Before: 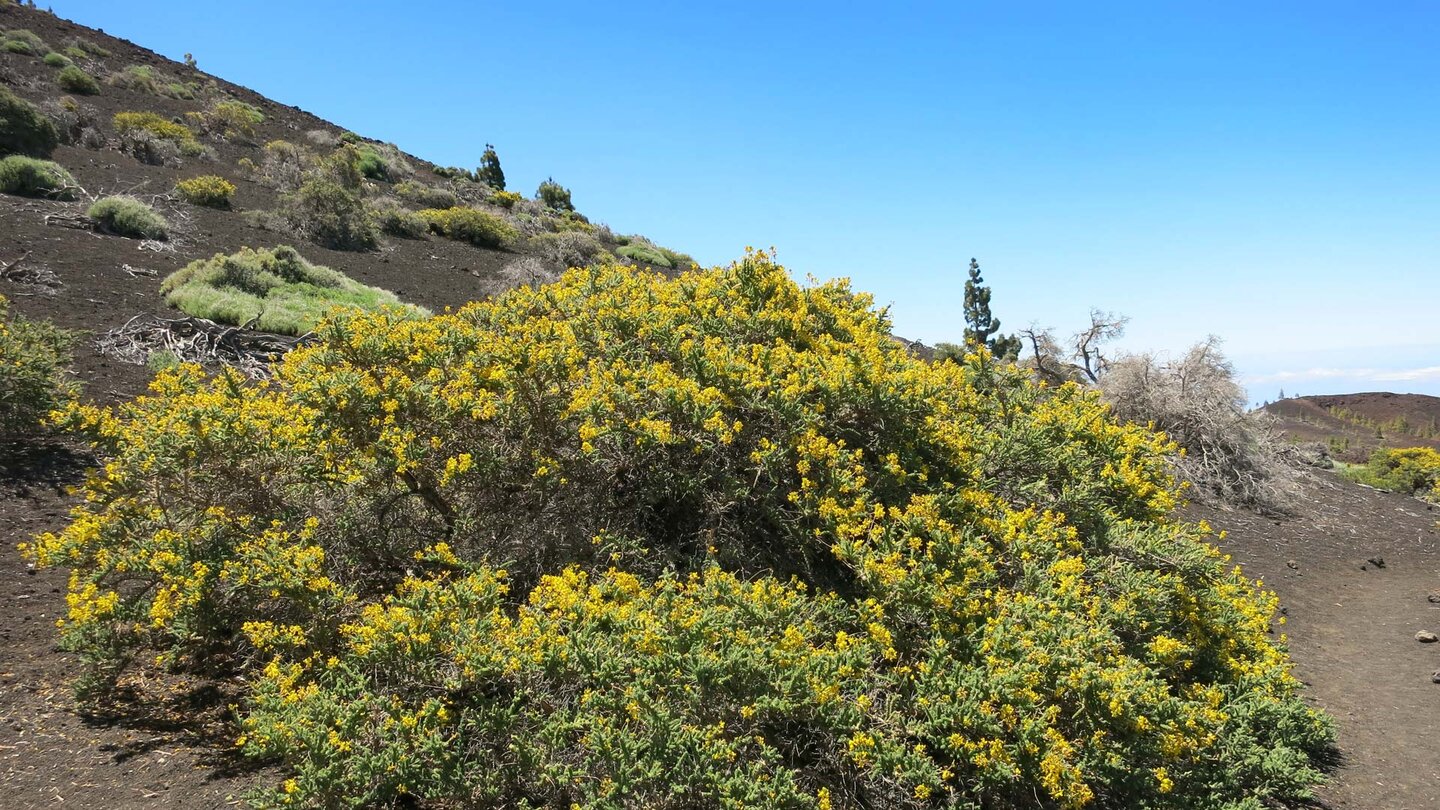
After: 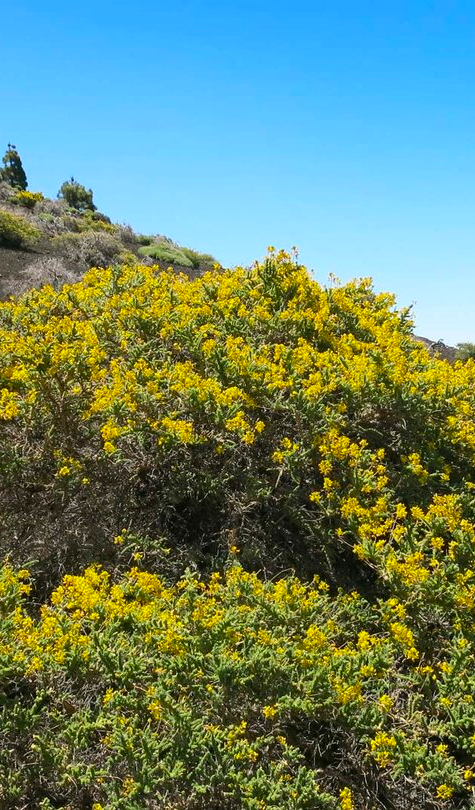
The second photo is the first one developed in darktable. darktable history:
crop: left 33.224%, right 33.74%
color balance rgb: highlights gain › chroma 0.186%, highlights gain › hue 330°, perceptual saturation grading › global saturation 25.049%
